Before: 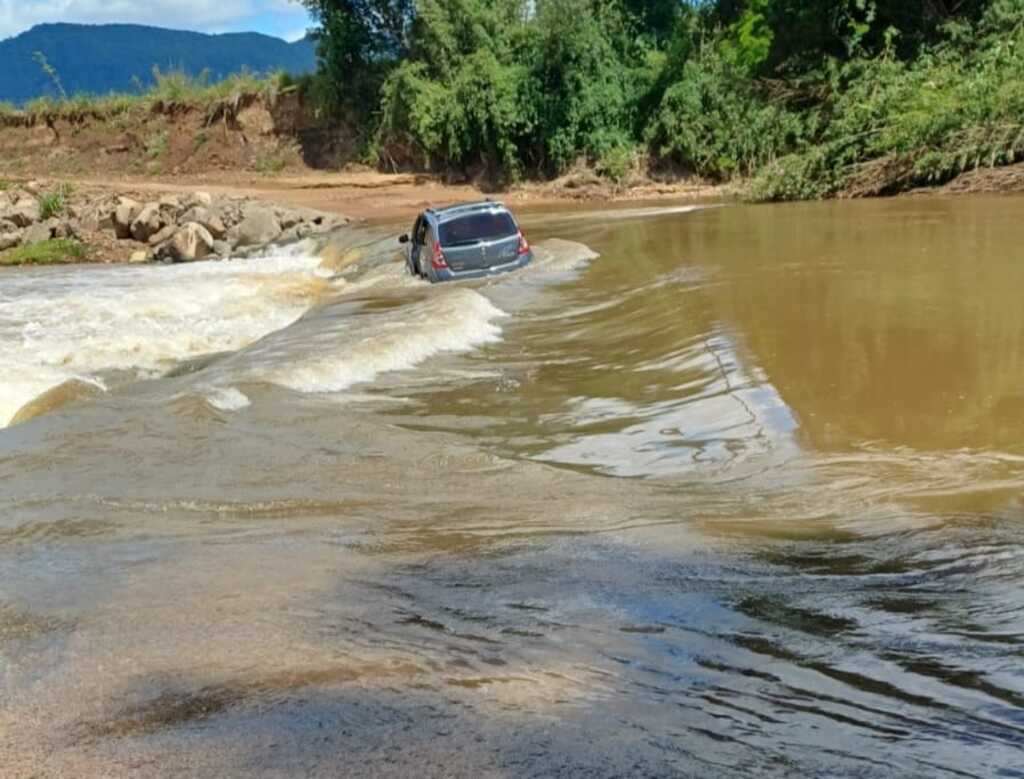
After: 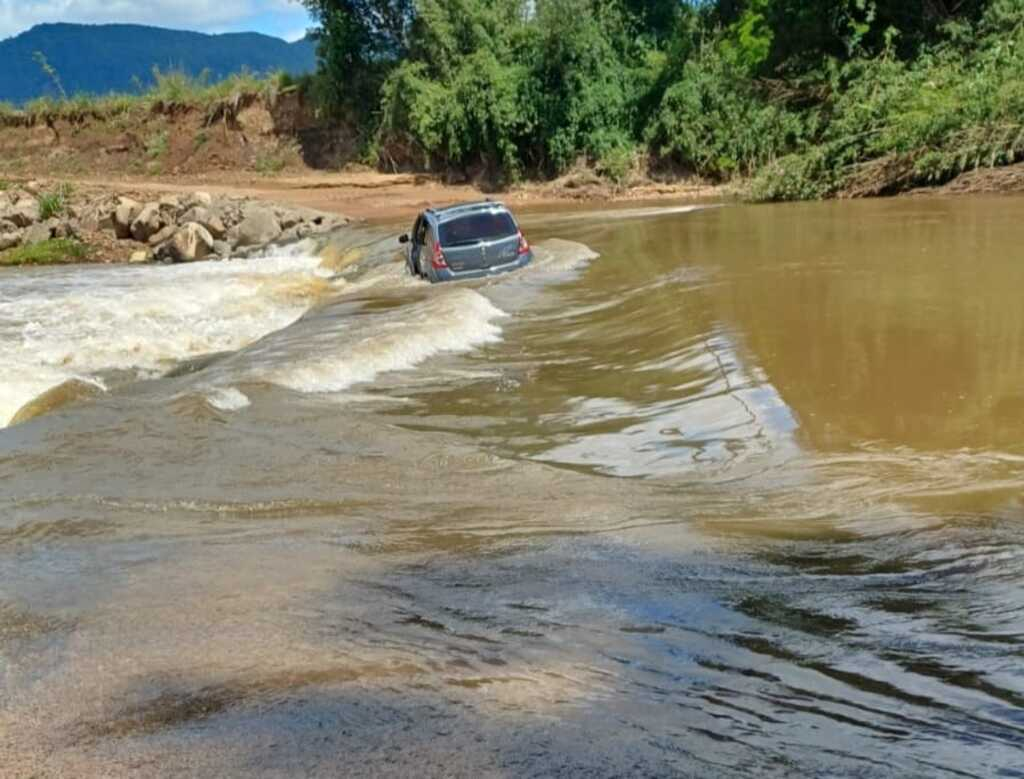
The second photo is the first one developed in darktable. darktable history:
exposure: compensate highlight preservation false
shadows and highlights: shadows 5, soften with gaussian
tone equalizer: on, module defaults
